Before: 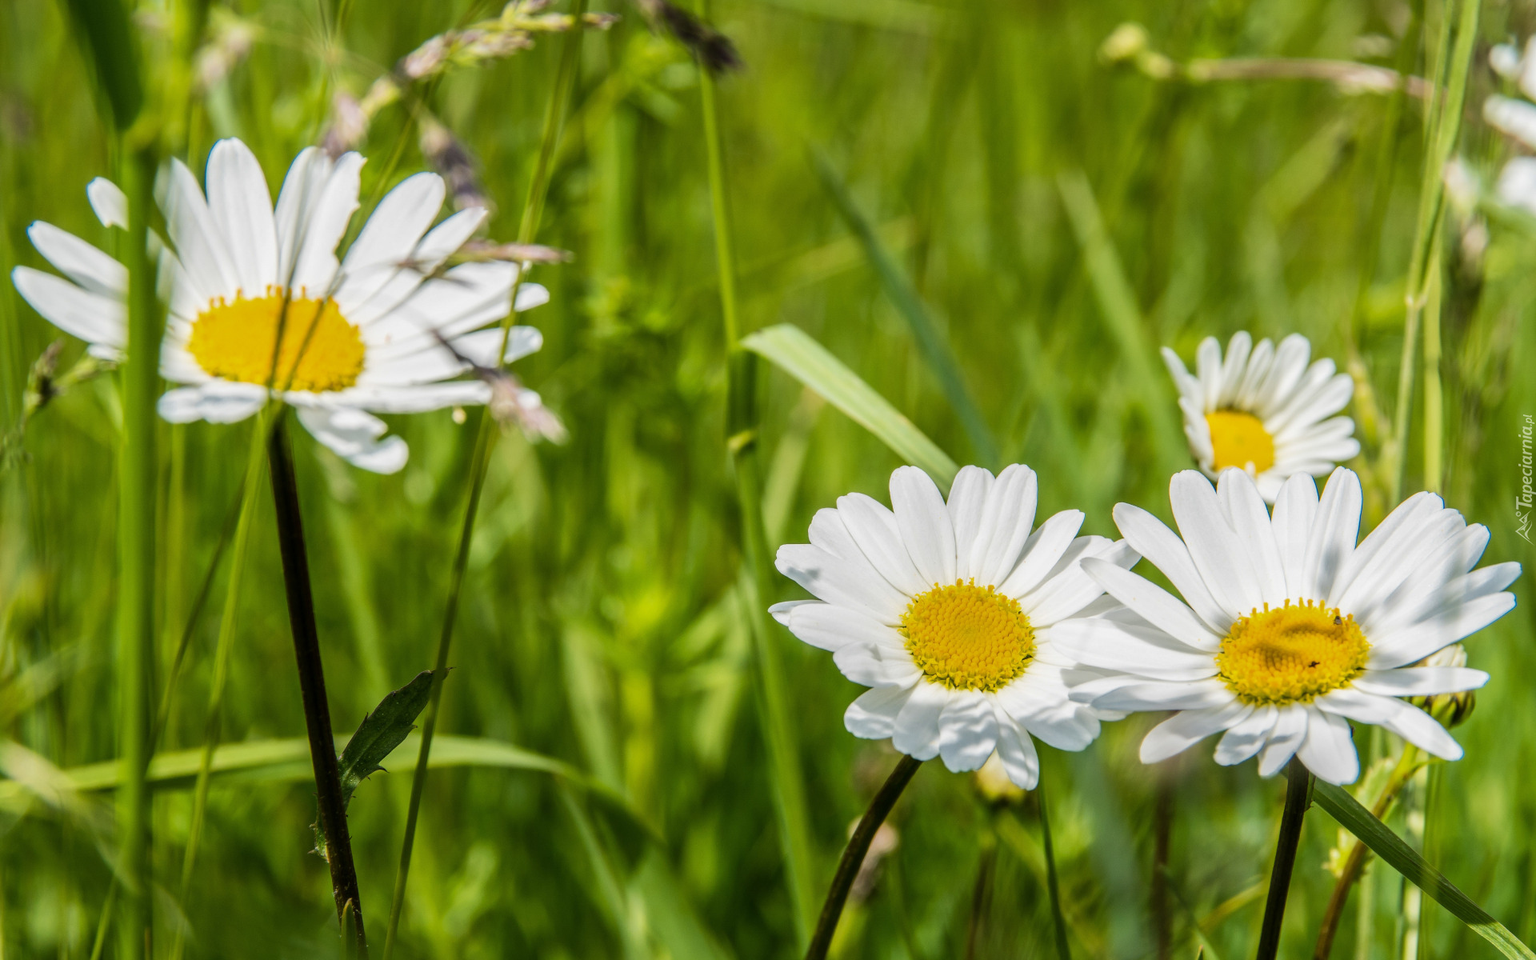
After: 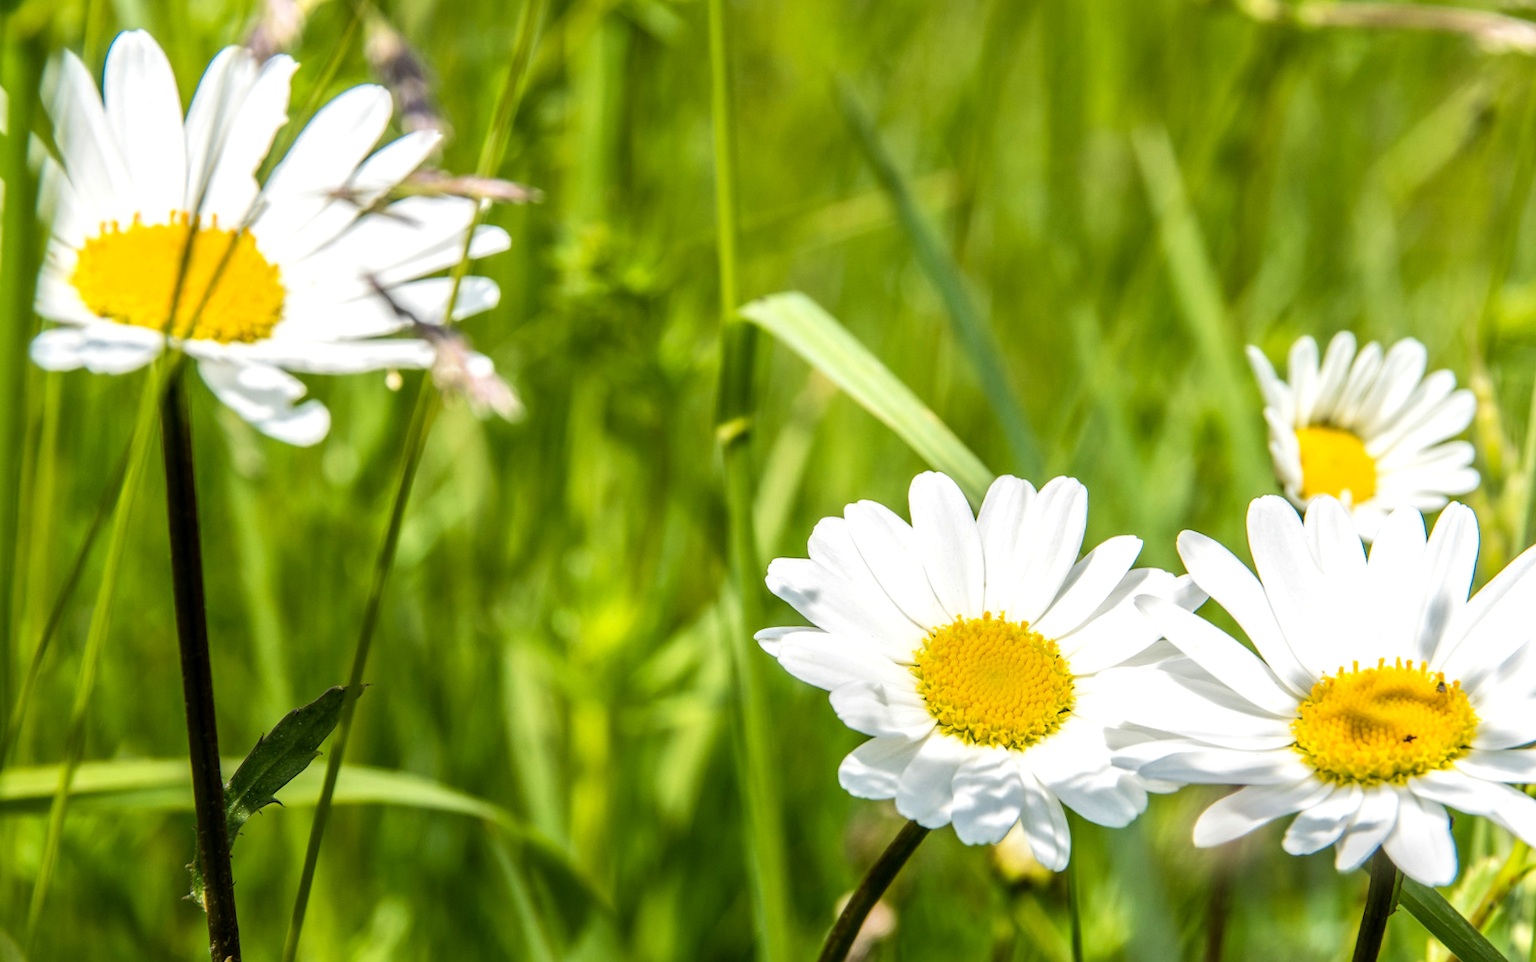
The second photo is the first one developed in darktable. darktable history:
crop and rotate: angle -3.2°, left 5.382%, top 5.194%, right 4.664%, bottom 4.686%
exposure: black level correction 0.001, exposure 0.498 EV, compensate highlight preservation false
tone equalizer: smoothing diameter 2.14%, edges refinement/feathering 21.43, mask exposure compensation -1.57 EV, filter diffusion 5
